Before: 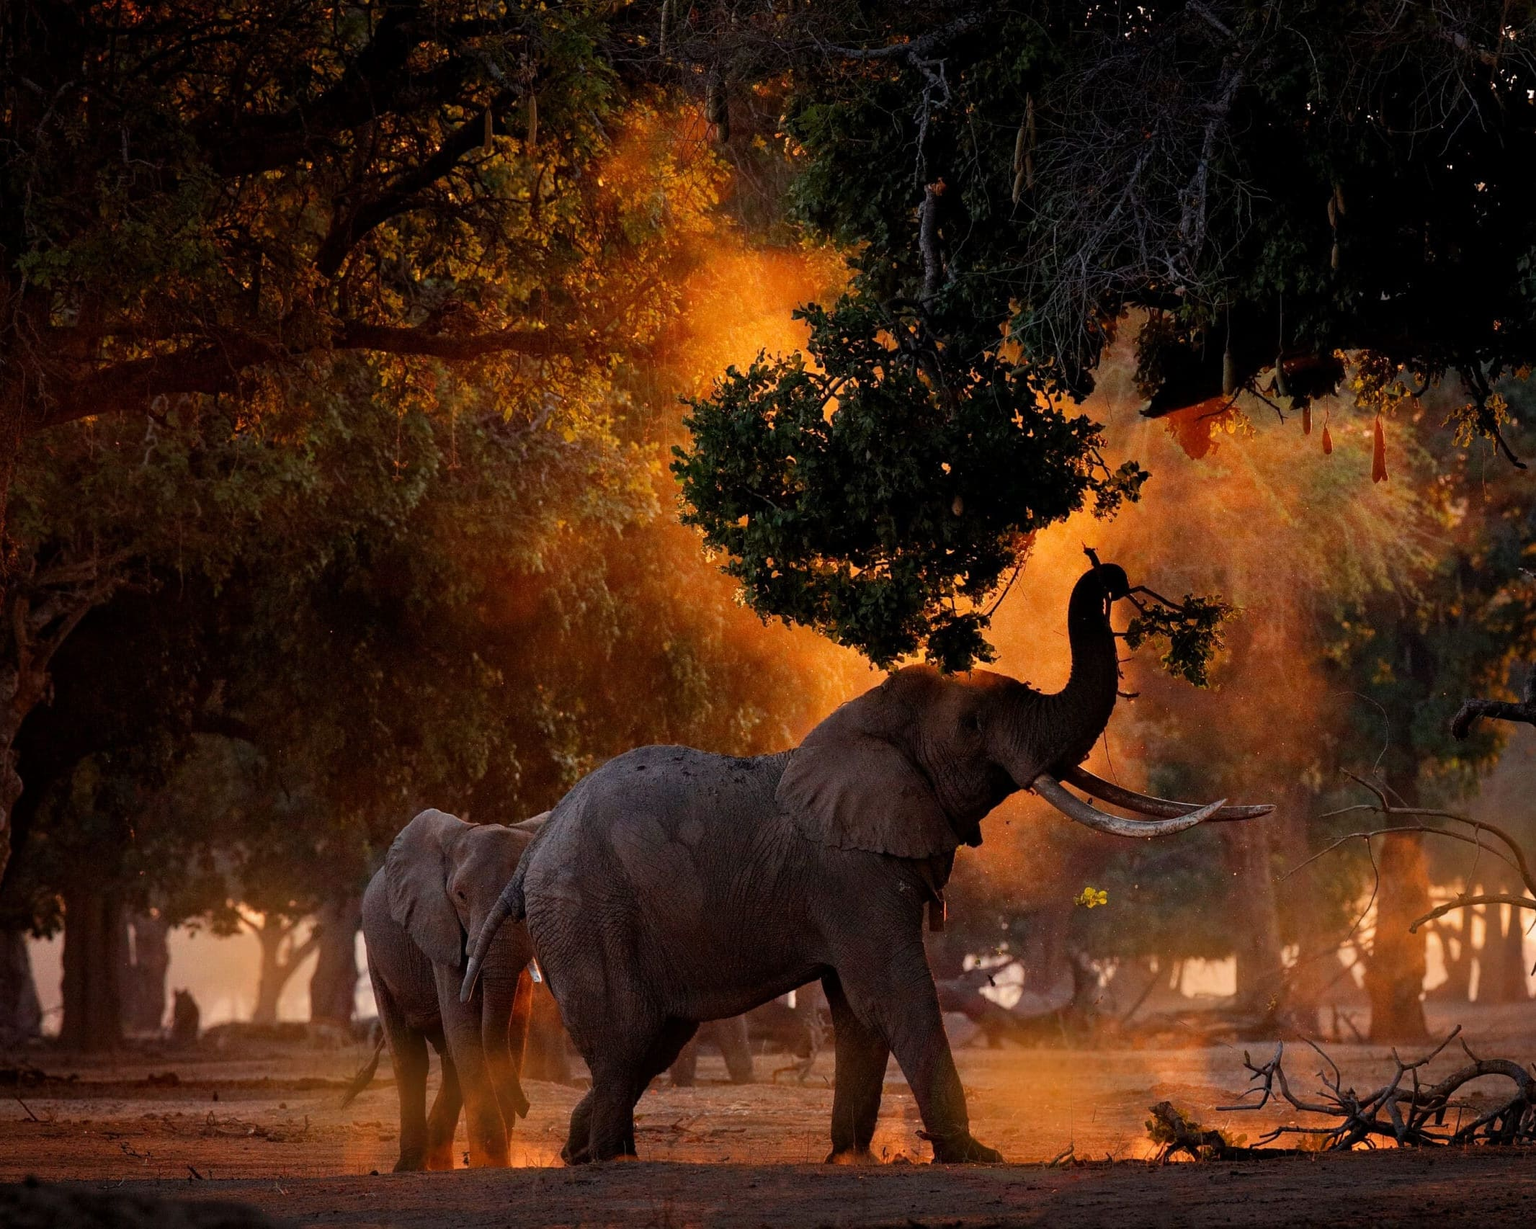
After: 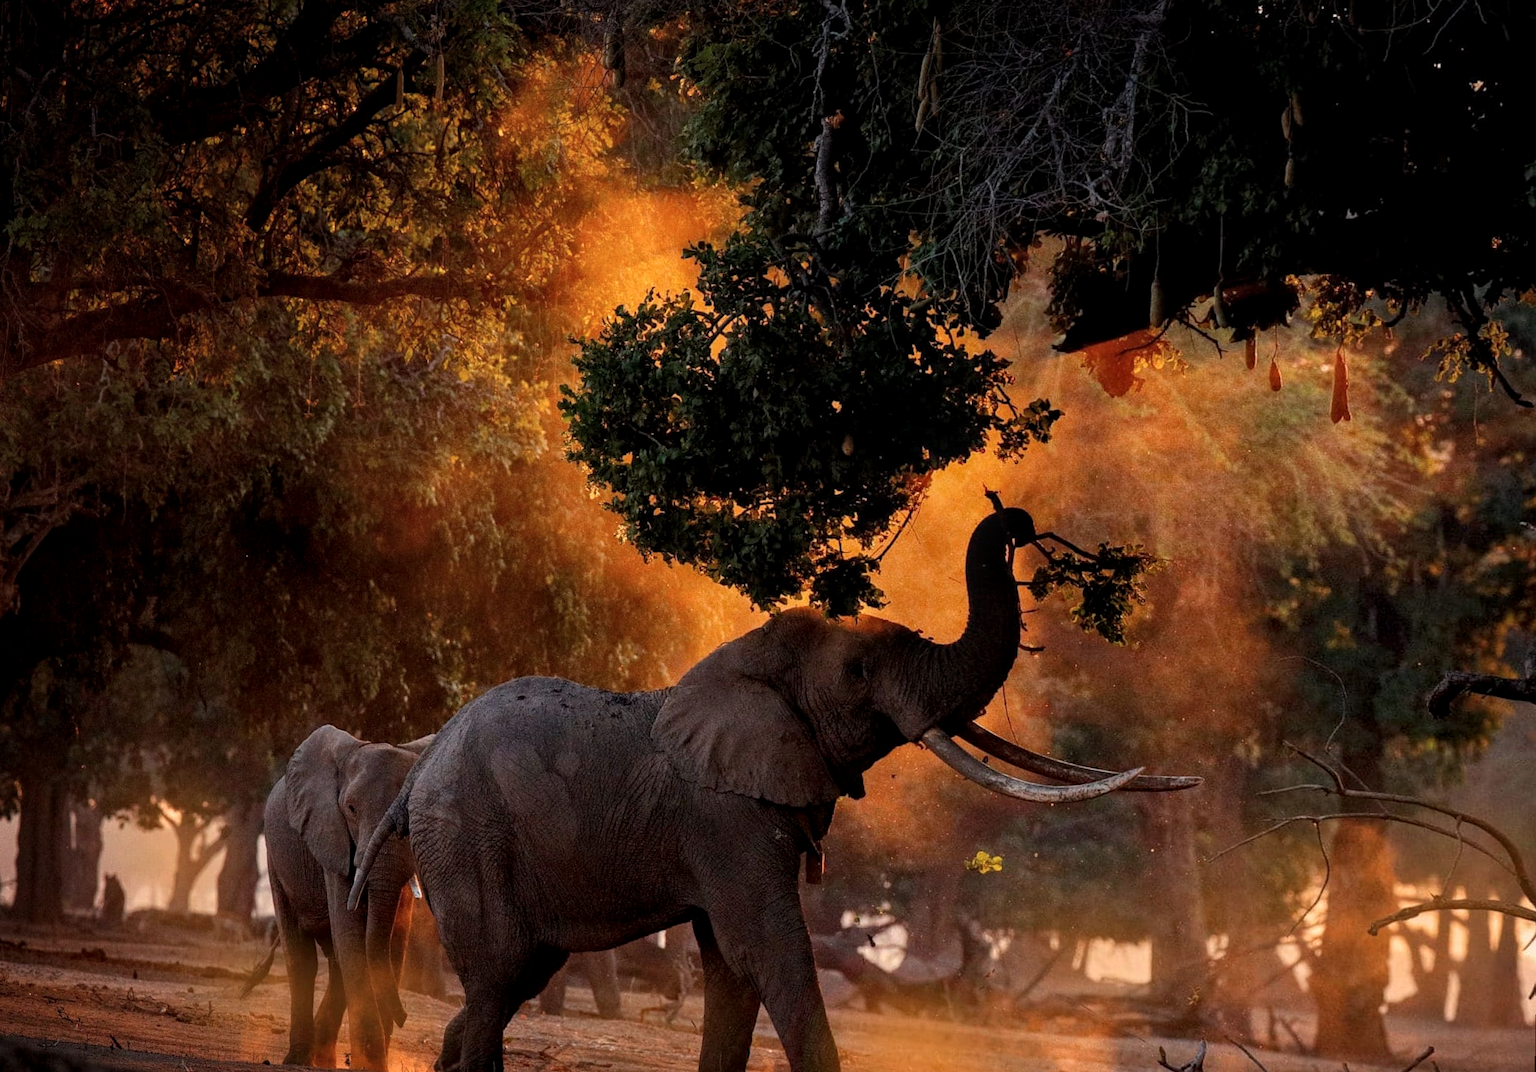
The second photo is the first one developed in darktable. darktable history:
contrast brightness saturation: saturation -0.05
local contrast: on, module defaults
rotate and perspective: rotation 1.69°, lens shift (vertical) -0.023, lens shift (horizontal) -0.291, crop left 0.025, crop right 0.988, crop top 0.092, crop bottom 0.842
